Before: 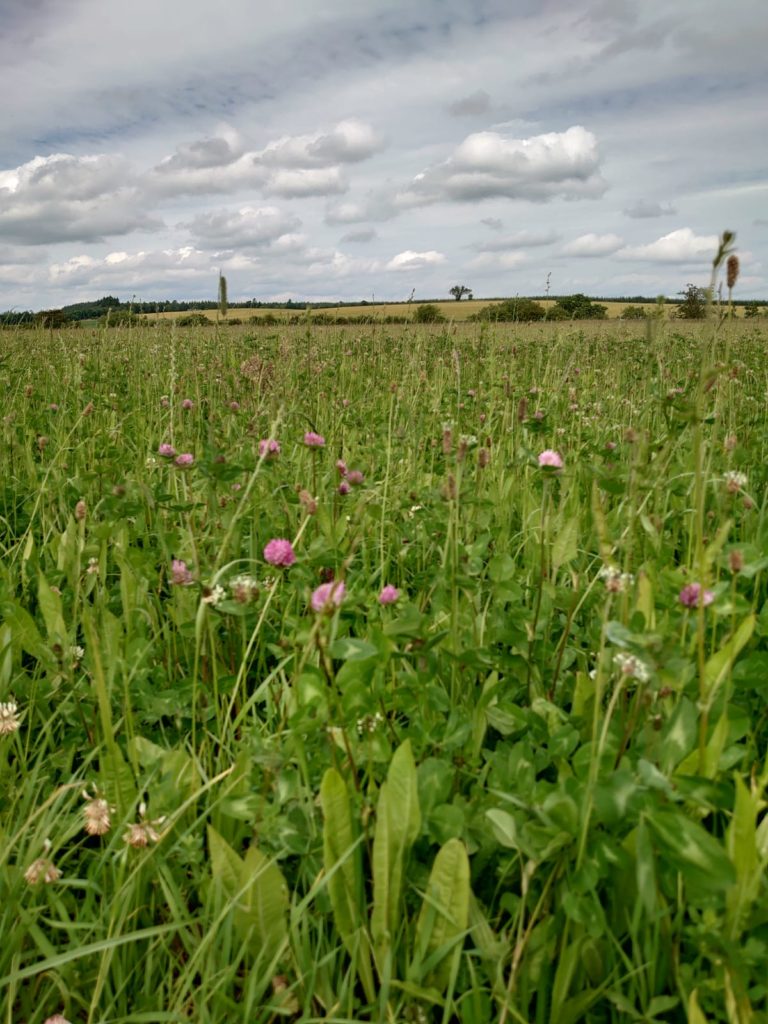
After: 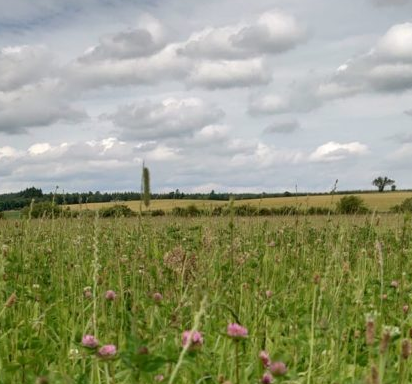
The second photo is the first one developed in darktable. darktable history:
crop: left 10.043%, top 10.712%, right 36.261%, bottom 51.7%
